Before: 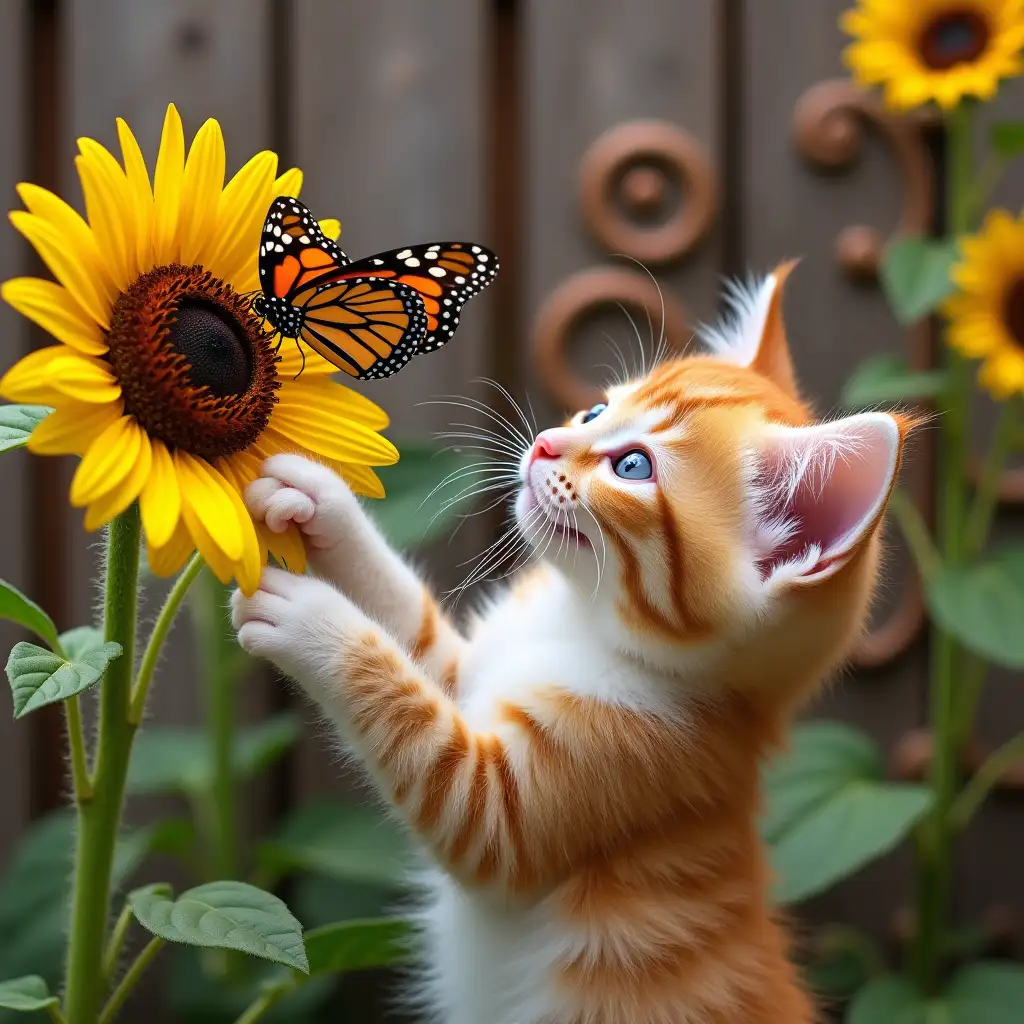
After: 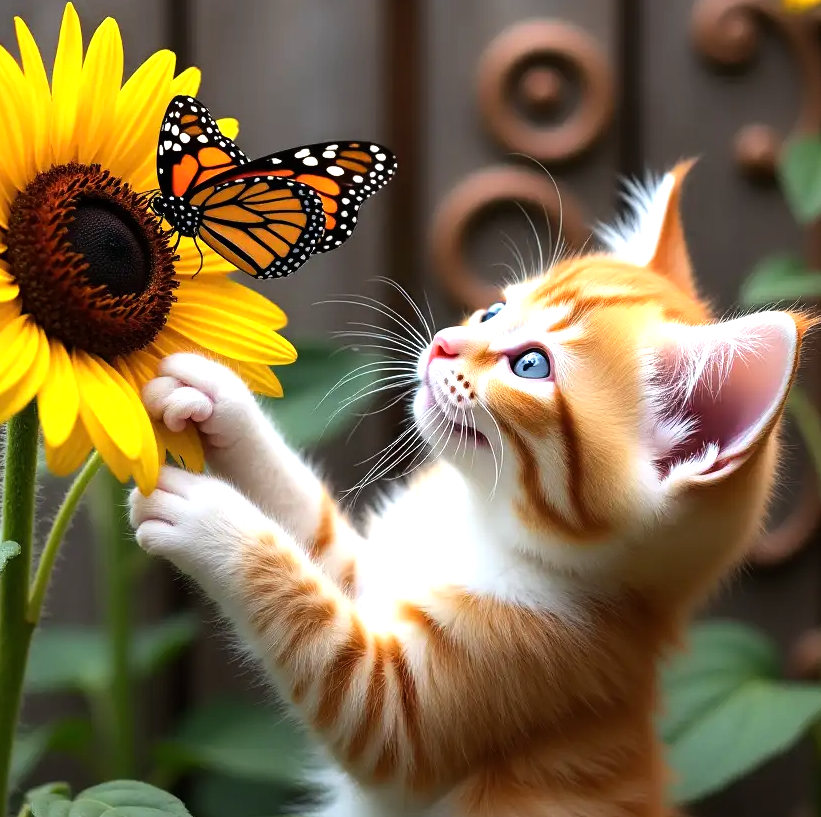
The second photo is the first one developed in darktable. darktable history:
tone equalizer: -8 EV -0.721 EV, -7 EV -0.708 EV, -6 EV -0.622 EV, -5 EV -0.422 EV, -3 EV 0.371 EV, -2 EV 0.6 EV, -1 EV 0.675 EV, +0 EV 0.758 EV, smoothing diameter 2.05%, edges refinement/feathering 21, mask exposure compensation -1.57 EV, filter diffusion 5
crop and rotate: left 9.967%, top 9.912%, right 9.839%, bottom 10.283%
